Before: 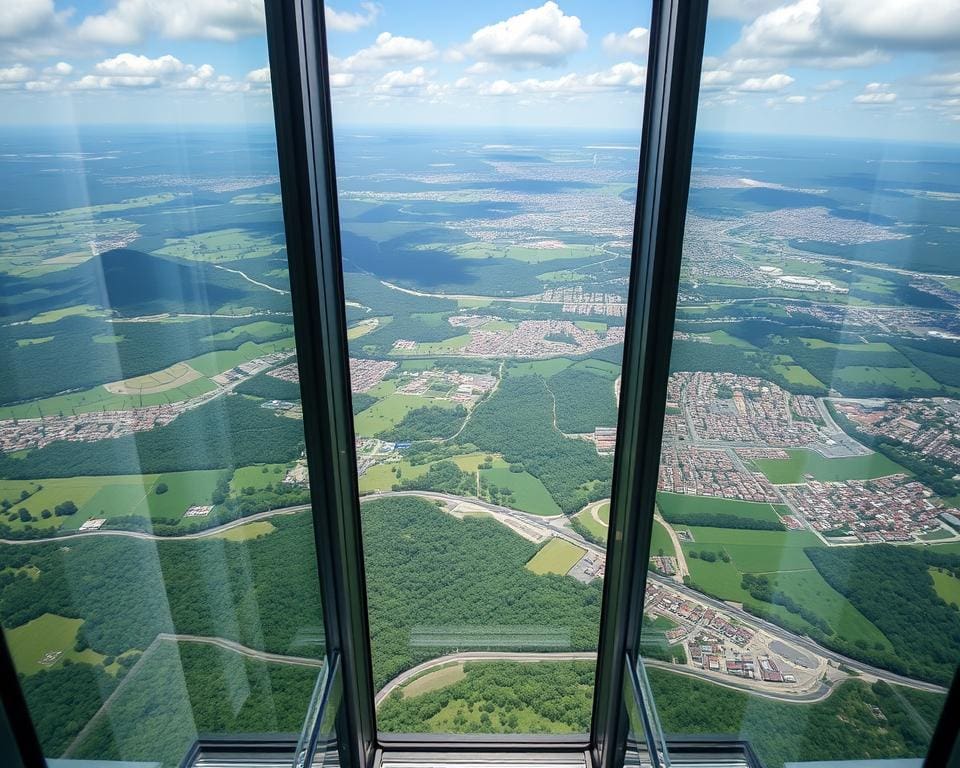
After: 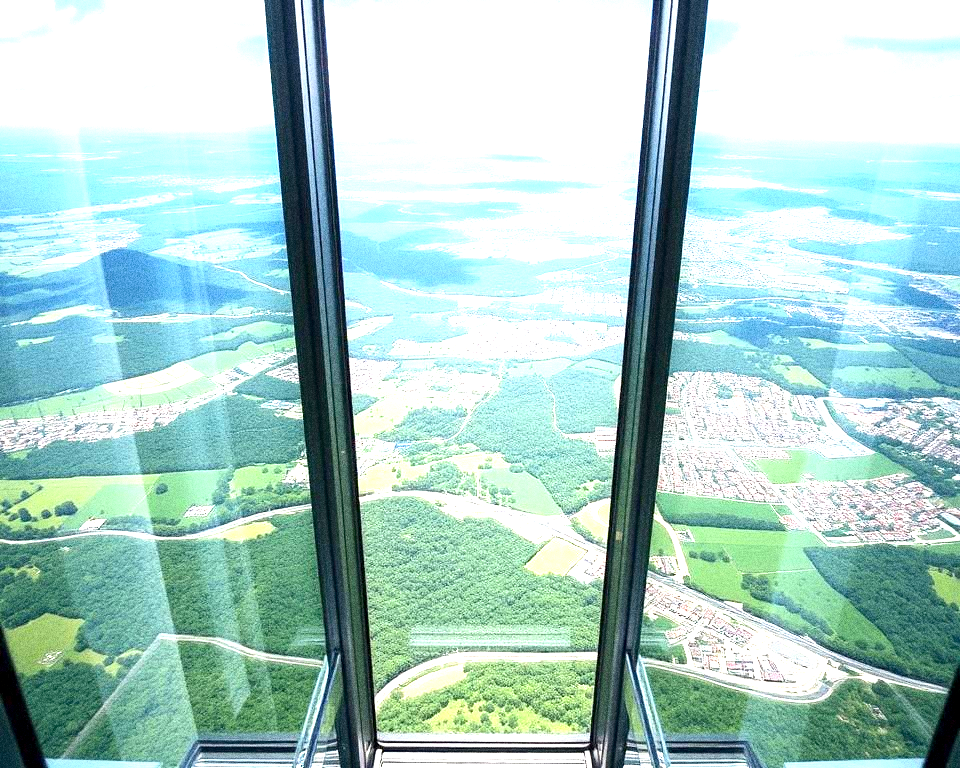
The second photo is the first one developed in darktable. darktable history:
exposure: black level correction 0.001, exposure 1.822 EV, compensate exposure bias true, compensate highlight preservation false
grain: coarseness 14.49 ISO, strength 48.04%, mid-tones bias 35%
